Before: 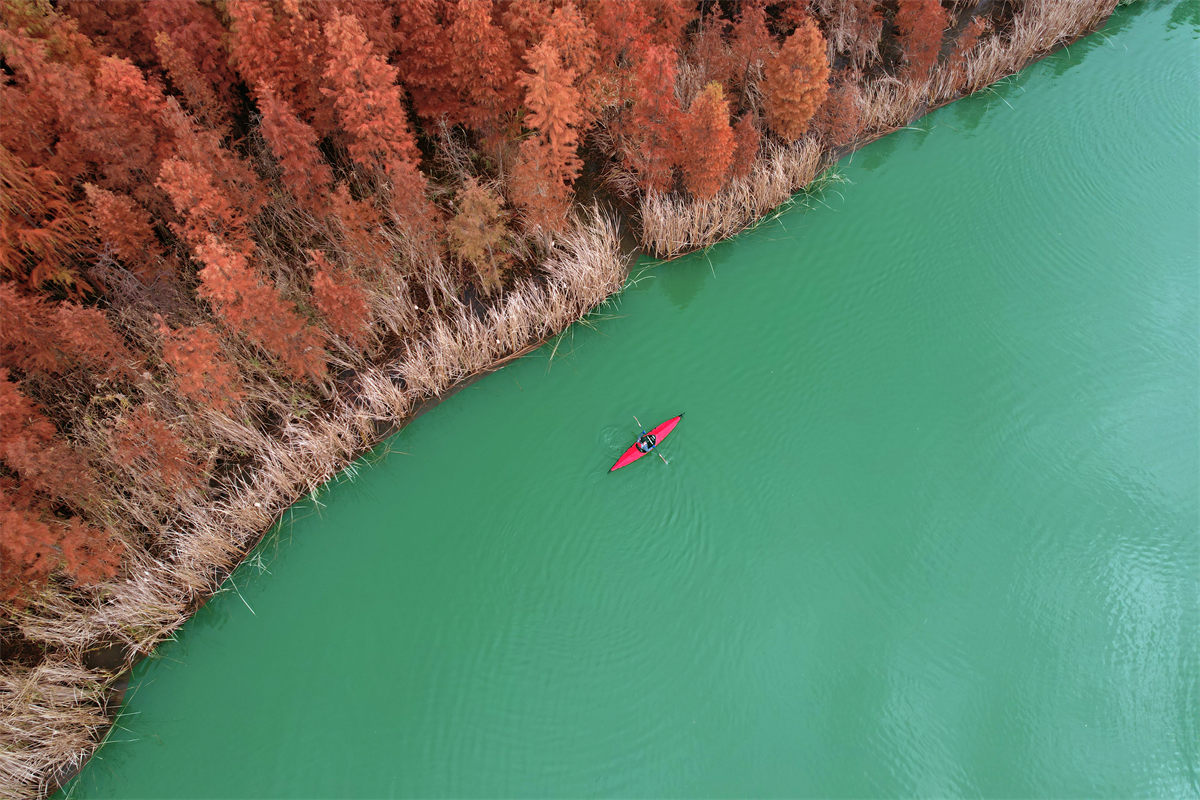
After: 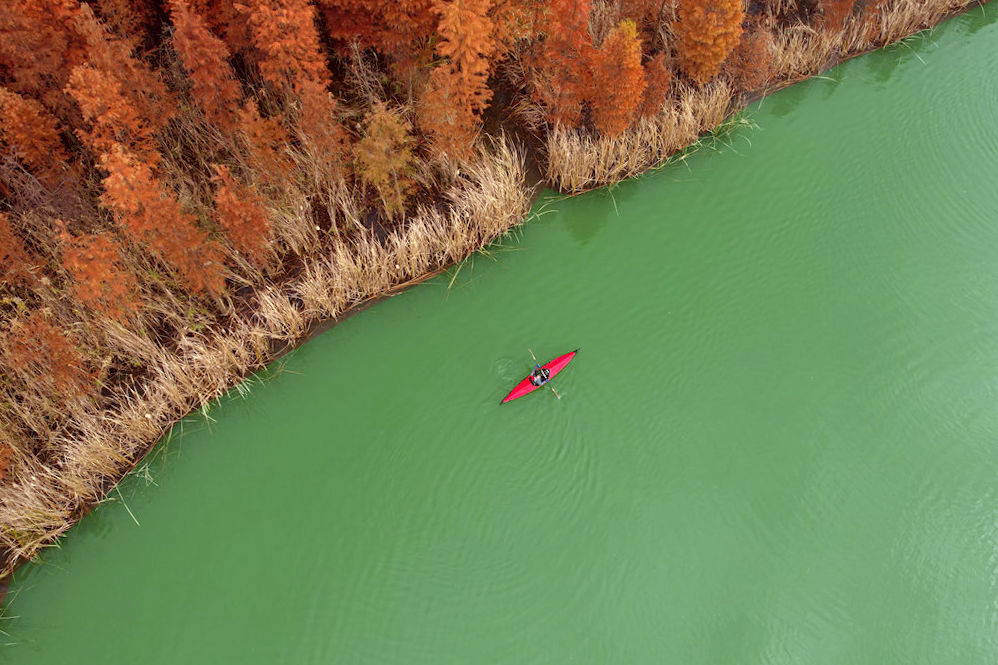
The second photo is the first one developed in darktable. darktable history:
white balance: red 0.948, green 1.02, blue 1.176
crop and rotate: angle -3.27°, left 5.211%, top 5.211%, right 4.607%, bottom 4.607%
color correction: highlights a* -0.482, highlights b* 40, shadows a* 9.8, shadows b* -0.161
